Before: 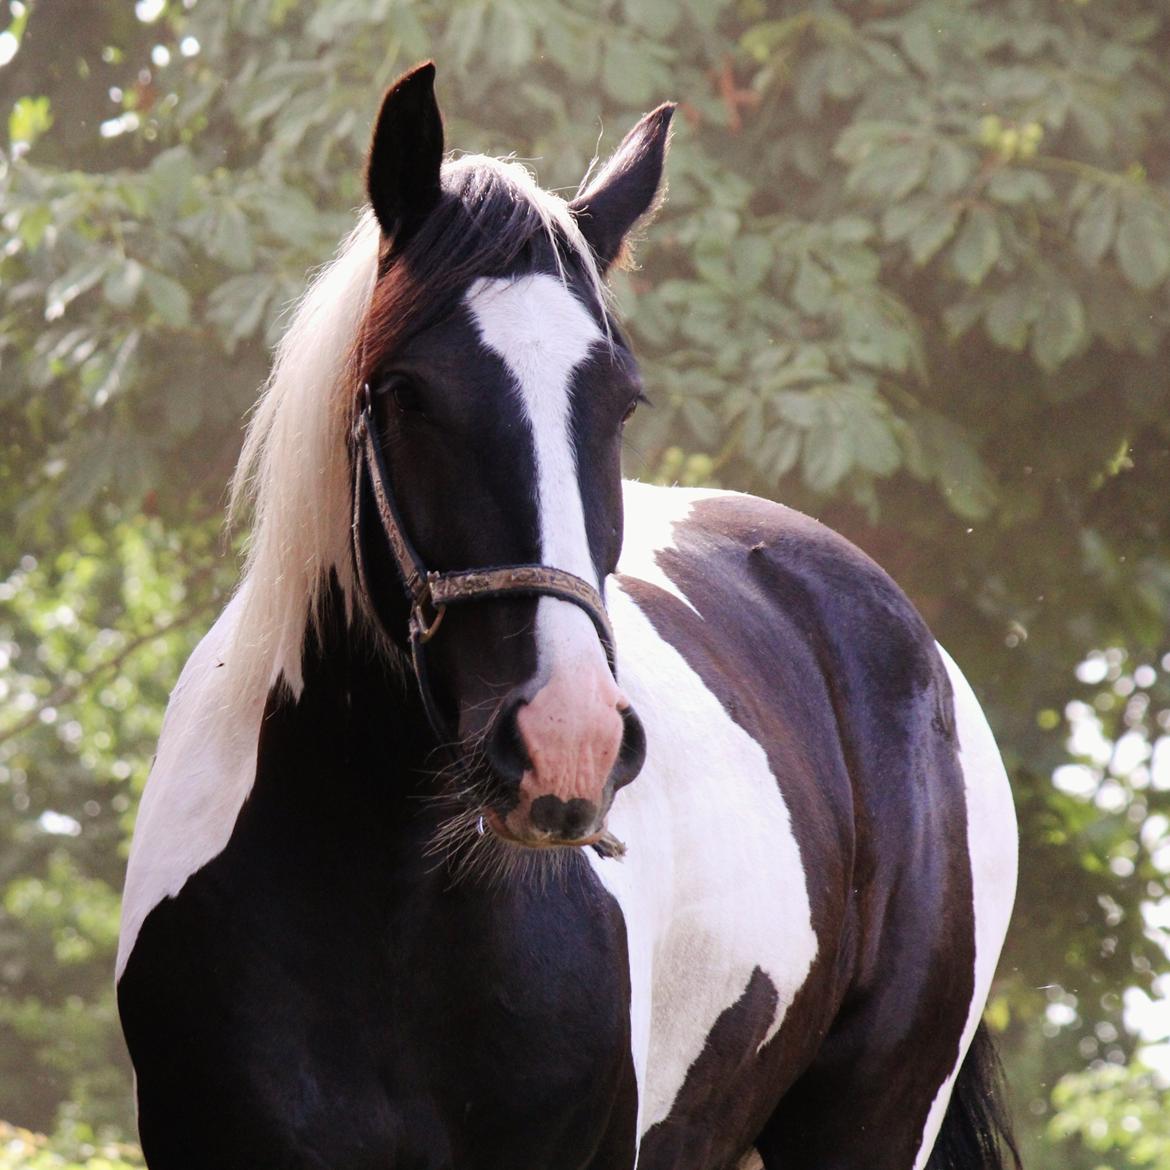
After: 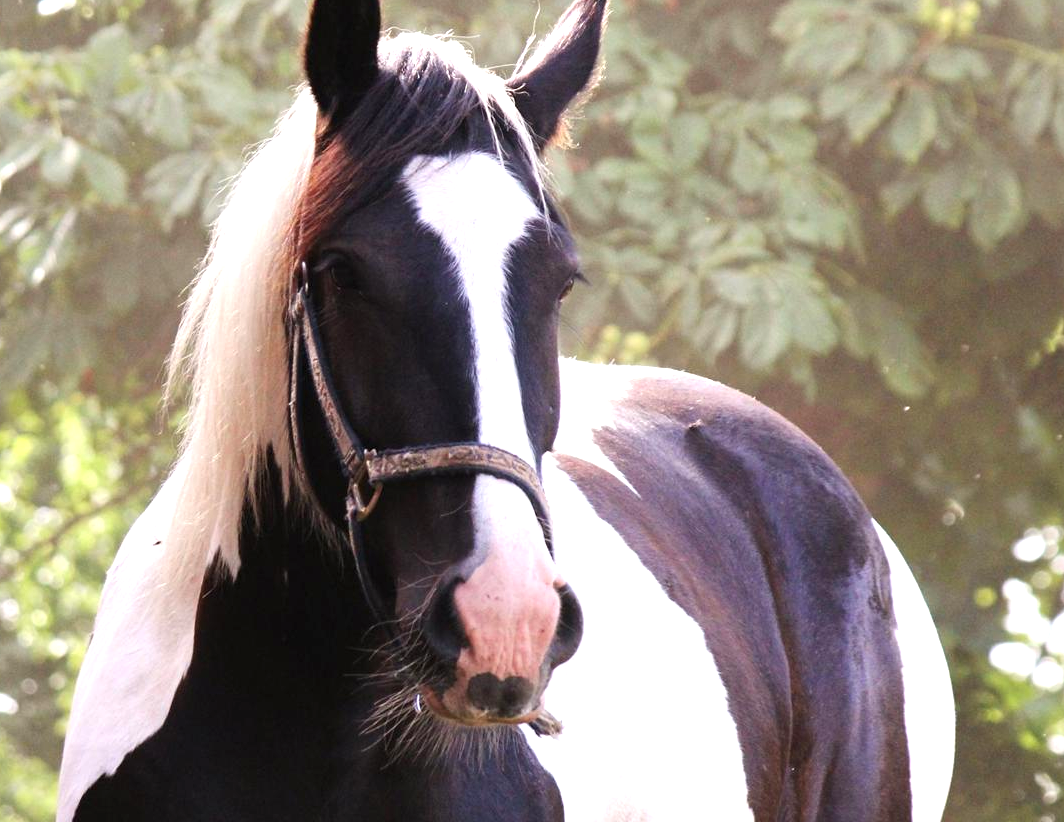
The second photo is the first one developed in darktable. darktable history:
crop: left 5.441%, top 10.433%, right 3.589%, bottom 19.241%
exposure: black level correction 0, exposure 0.695 EV, compensate highlight preservation false
